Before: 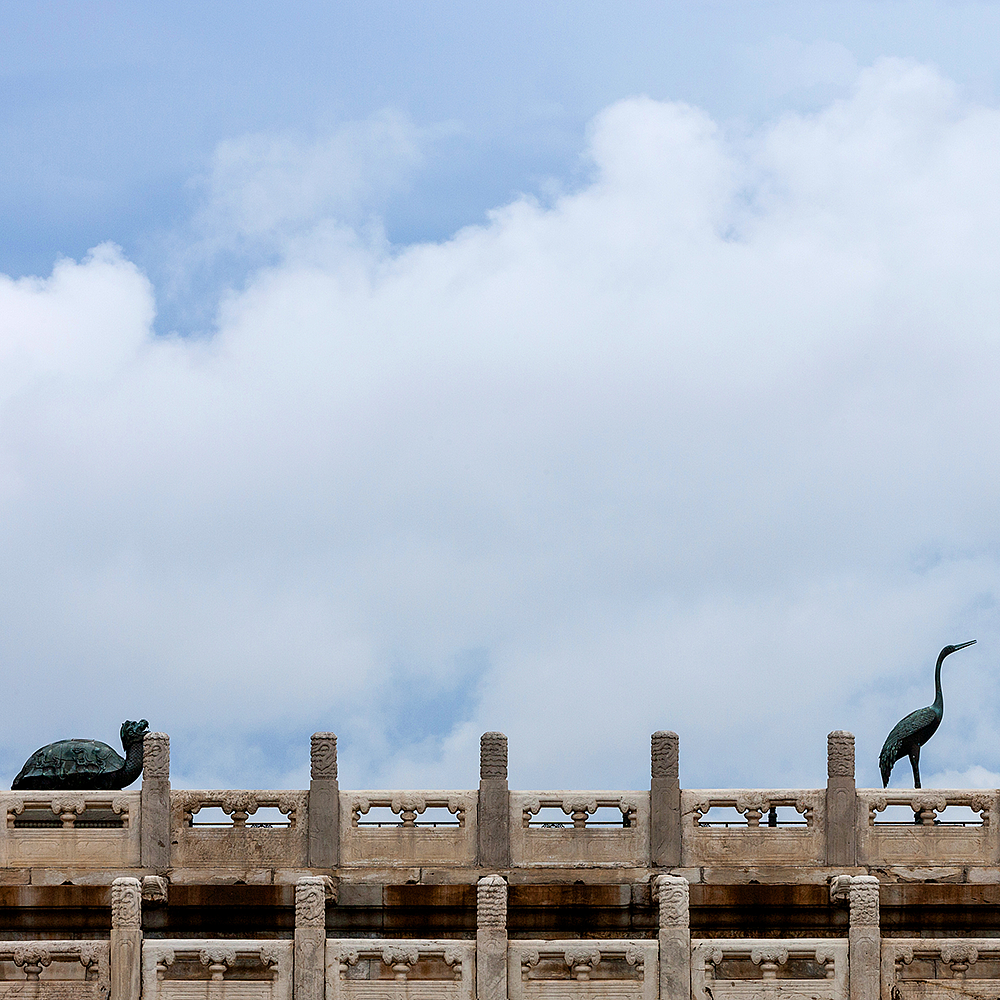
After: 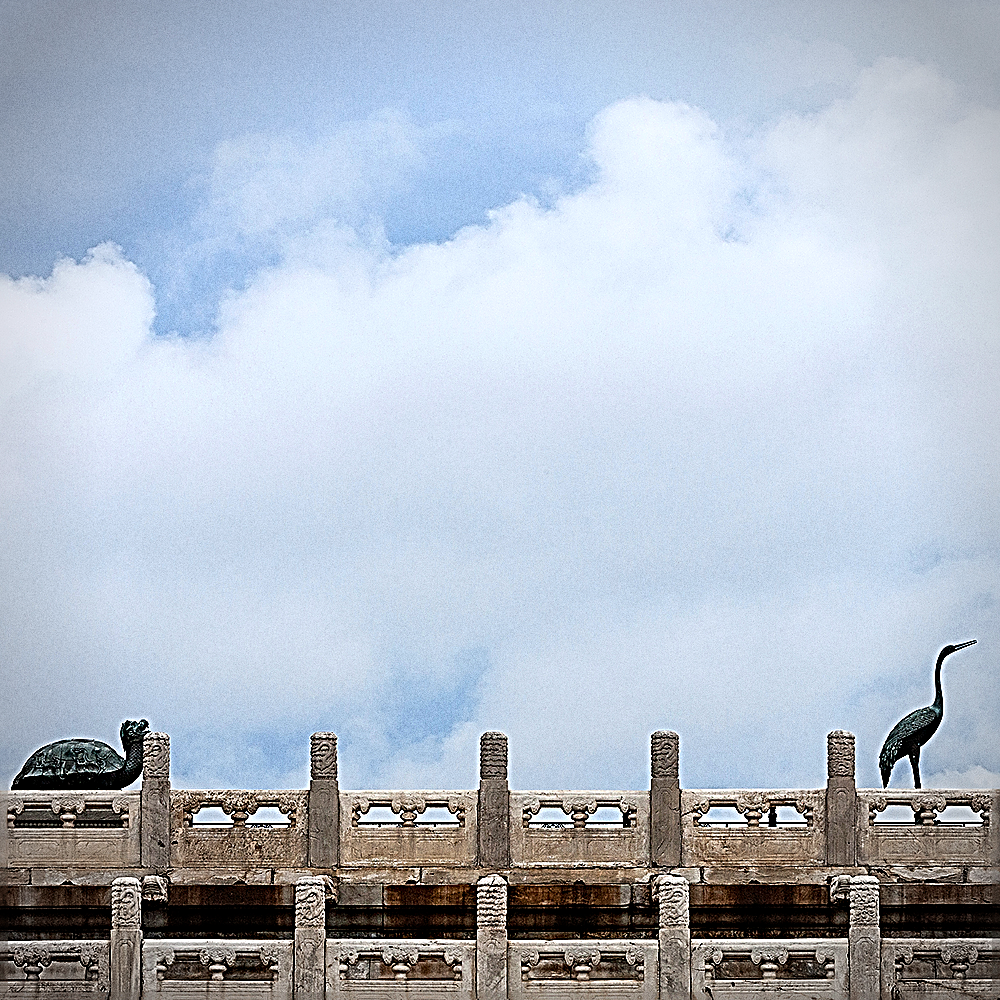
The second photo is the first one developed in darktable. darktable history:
exposure: exposure 0.2 EV, compensate highlight preservation false
sharpen: radius 3.158, amount 1.731
vignetting: automatic ratio true
grain: coarseness 0.09 ISO, strength 40%
